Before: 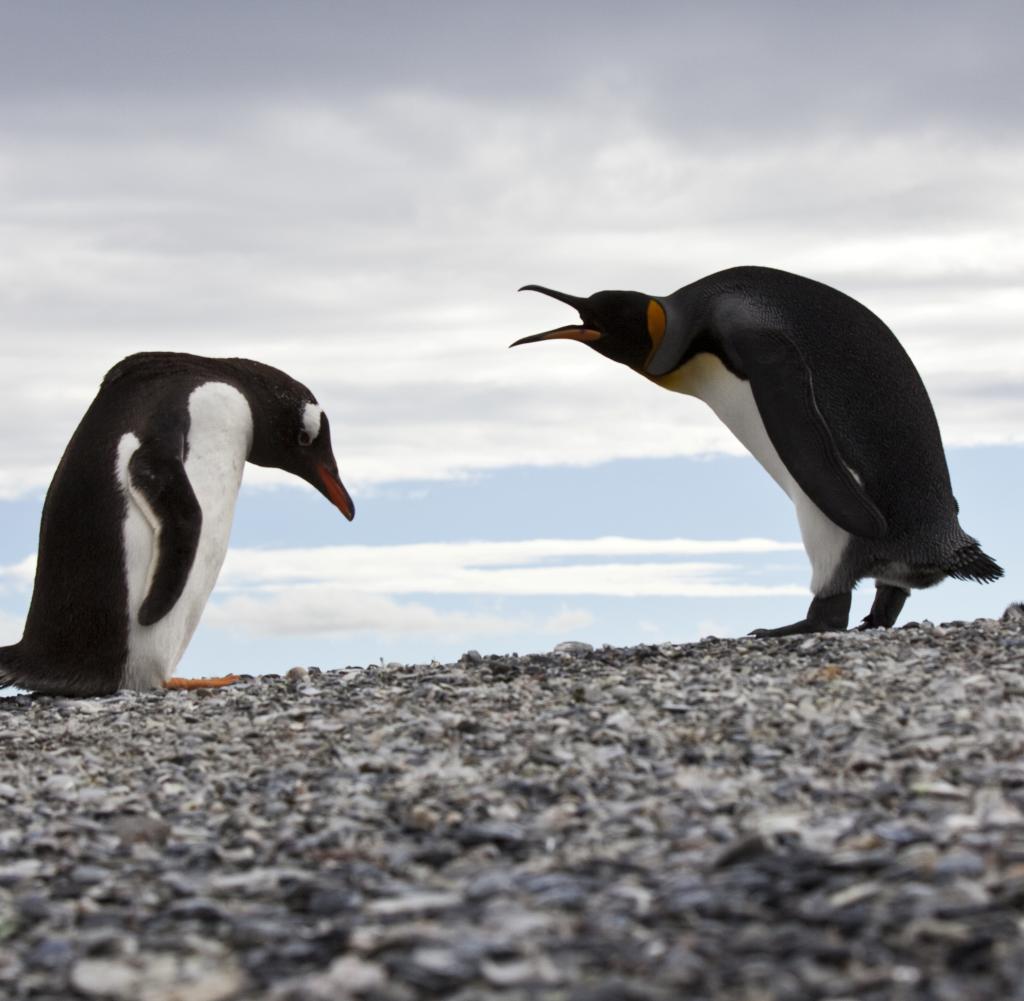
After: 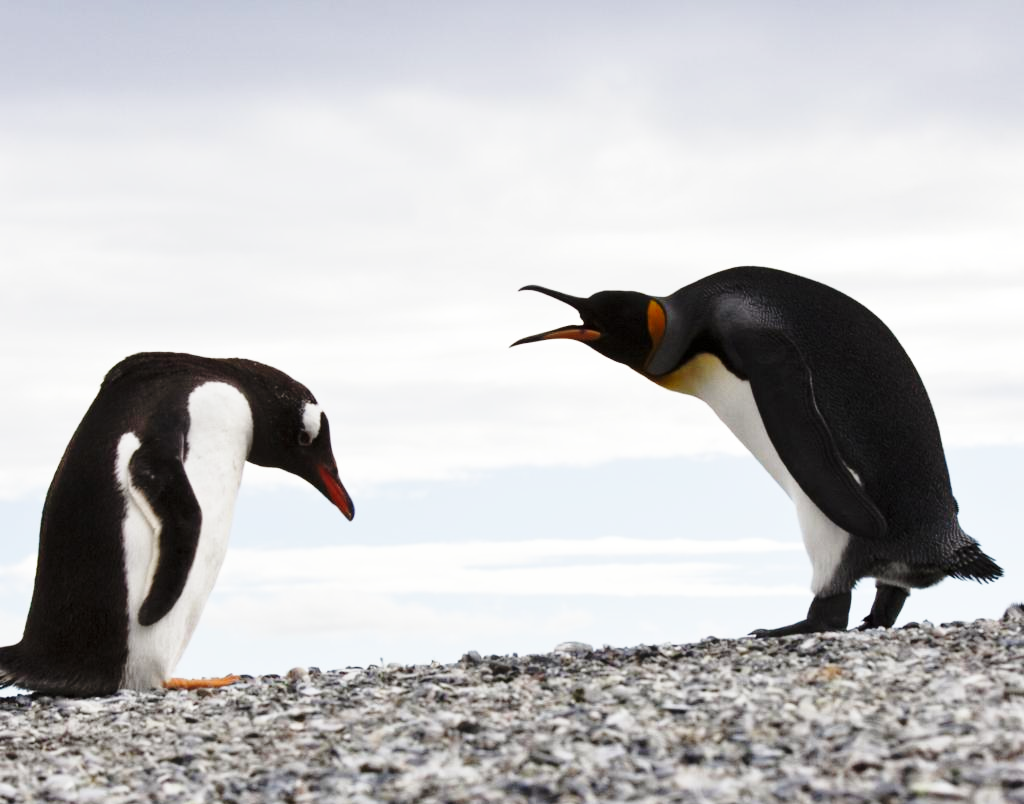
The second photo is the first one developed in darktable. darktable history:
crop: bottom 19.644%
base curve: curves: ch0 [(0, 0) (0.028, 0.03) (0.121, 0.232) (0.46, 0.748) (0.859, 0.968) (1, 1)], preserve colors none
